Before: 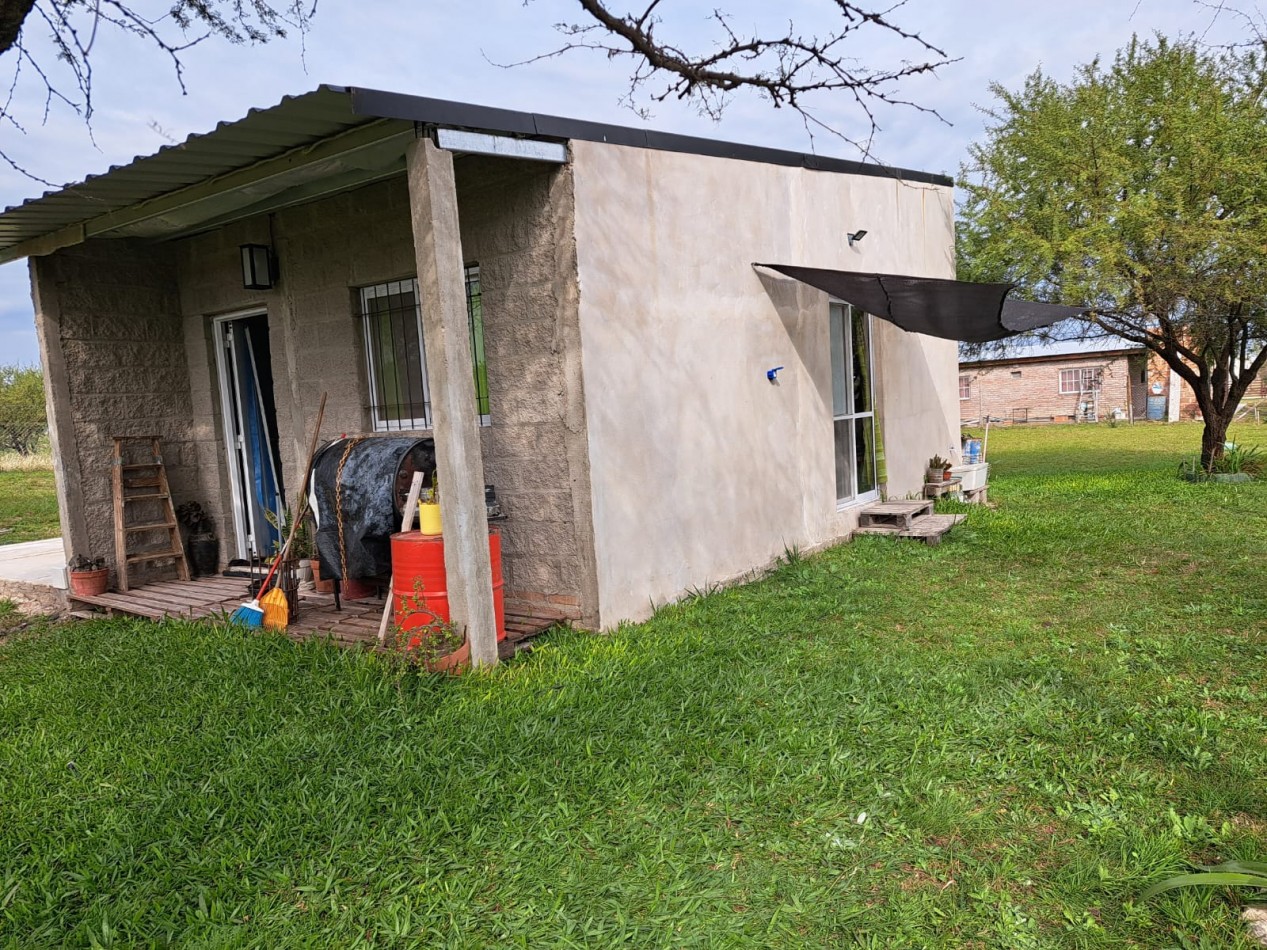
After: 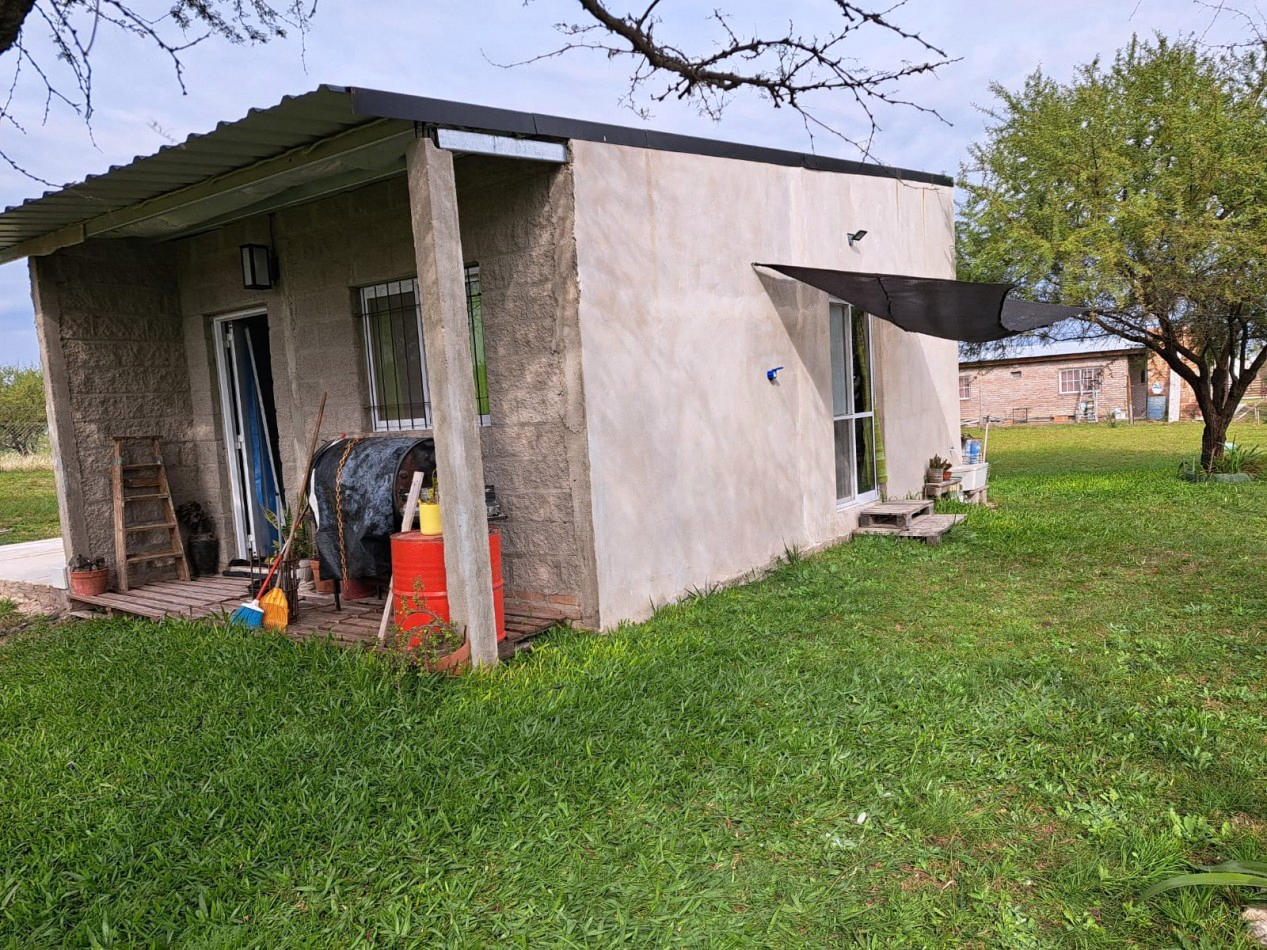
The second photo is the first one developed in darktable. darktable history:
white balance: red 1.009, blue 1.027
grain: coarseness 14.57 ISO, strength 8.8%
